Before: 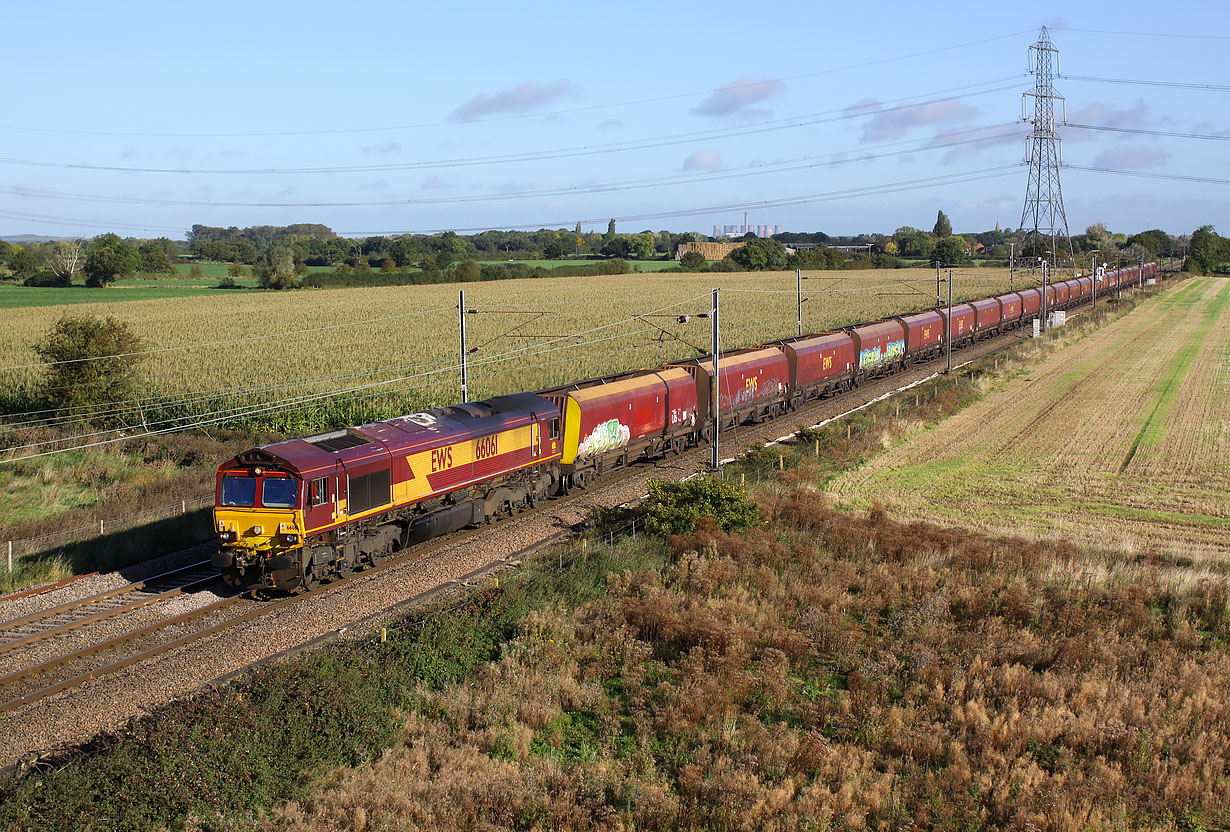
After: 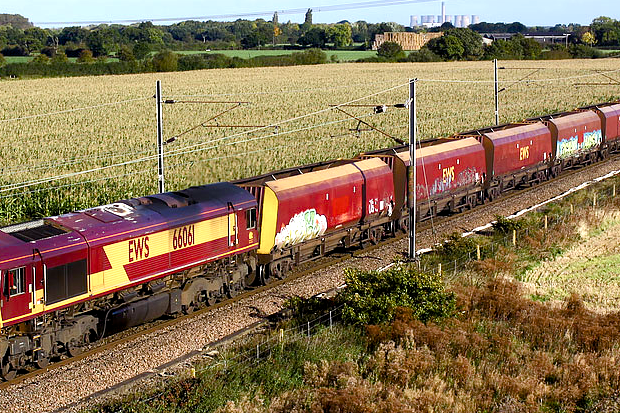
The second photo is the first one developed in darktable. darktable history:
crop: left 24.685%, top 25.264%, right 24.895%, bottom 25.019%
color balance rgb: shadows lift › chroma 3.127%, shadows lift › hue 279.57°, global offset › luminance -0.48%, perceptual saturation grading › global saturation 24.984%, perceptual saturation grading › highlights -50.253%, perceptual saturation grading › shadows 31.141%, global vibrance 20%
tone equalizer: -8 EV -0.735 EV, -7 EV -0.736 EV, -6 EV -0.583 EV, -5 EV -0.363 EV, -3 EV 0.4 EV, -2 EV 0.6 EV, -1 EV 0.674 EV, +0 EV 0.731 EV, edges refinement/feathering 500, mask exposure compensation -1.57 EV, preserve details no
